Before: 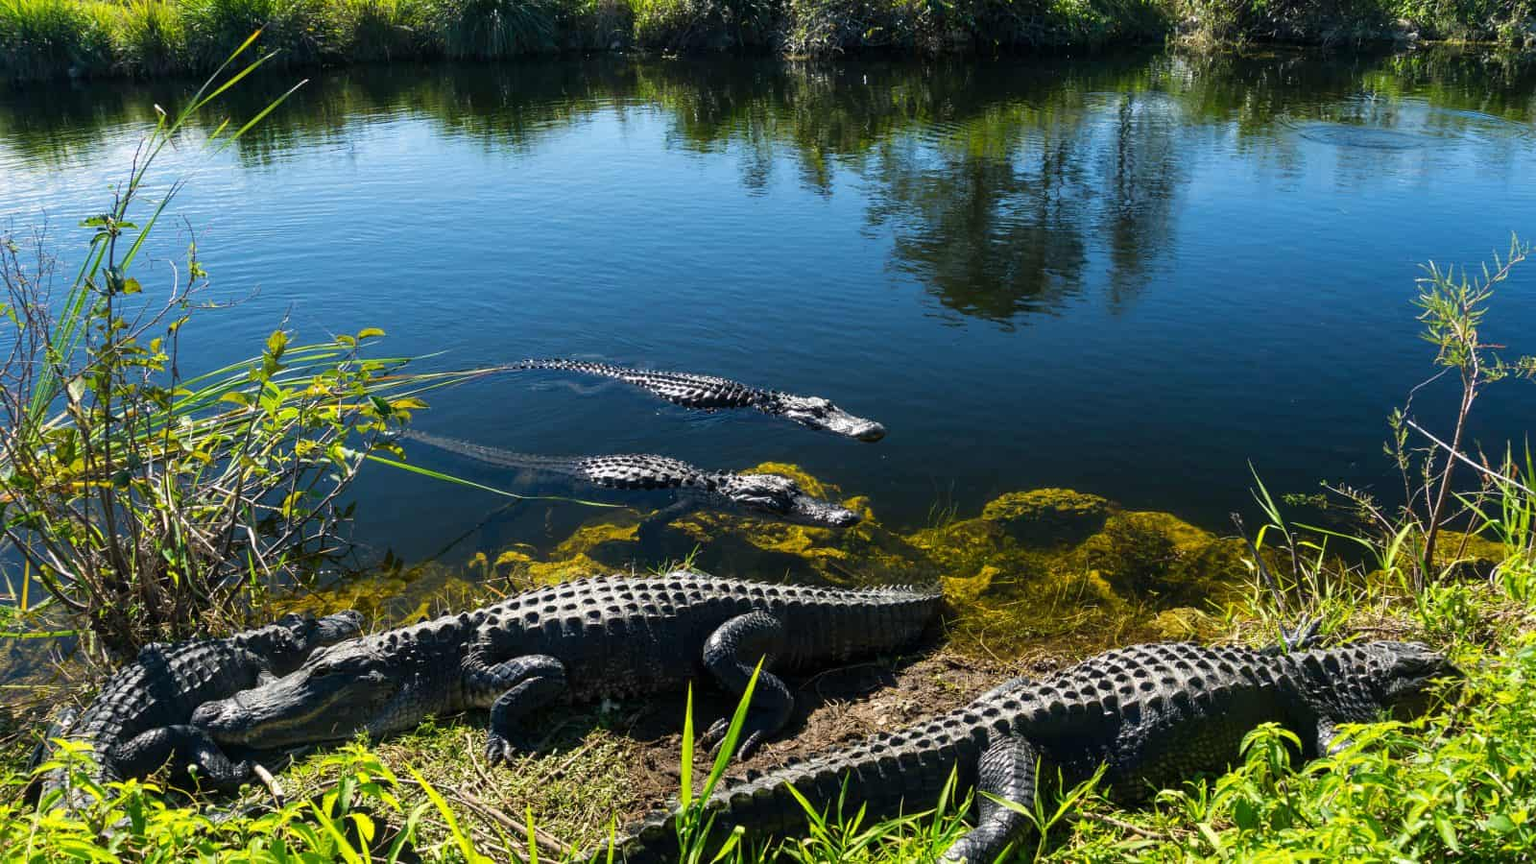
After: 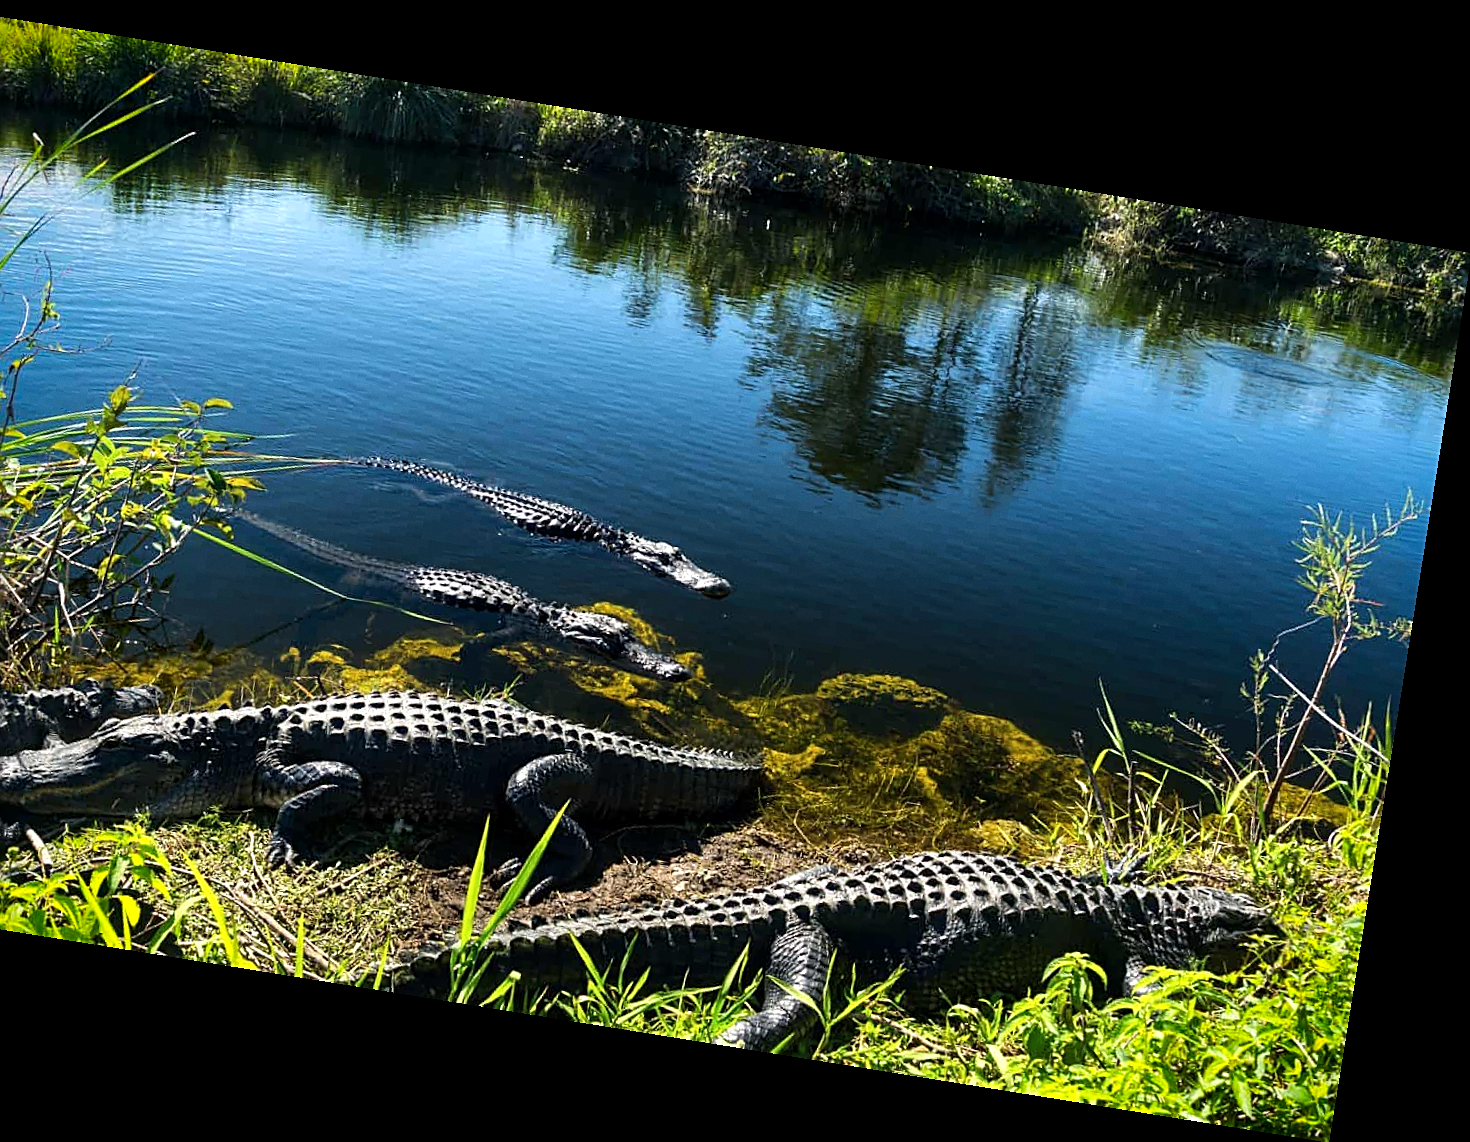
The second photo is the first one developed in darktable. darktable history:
exposure: exposure -0.04 EV, compensate highlight preservation false
sharpen: on, module defaults
vignetting: fall-off start 88.53%, fall-off radius 44.2%, saturation 0.376, width/height ratio 1.161
tone equalizer: -8 EV -0.417 EV, -7 EV -0.389 EV, -6 EV -0.333 EV, -5 EV -0.222 EV, -3 EV 0.222 EV, -2 EV 0.333 EV, -1 EV 0.389 EV, +0 EV 0.417 EV, edges refinement/feathering 500, mask exposure compensation -1.57 EV, preserve details no
rotate and perspective: rotation 9.12°, automatic cropping off
grain: coarseness 0.09 ISO, strength 10%
crop and rotate: left 14.584%
local contrast: mode bilateral grid, contrast 20, coarseness 50, detail 120%, midtone range 0.2
